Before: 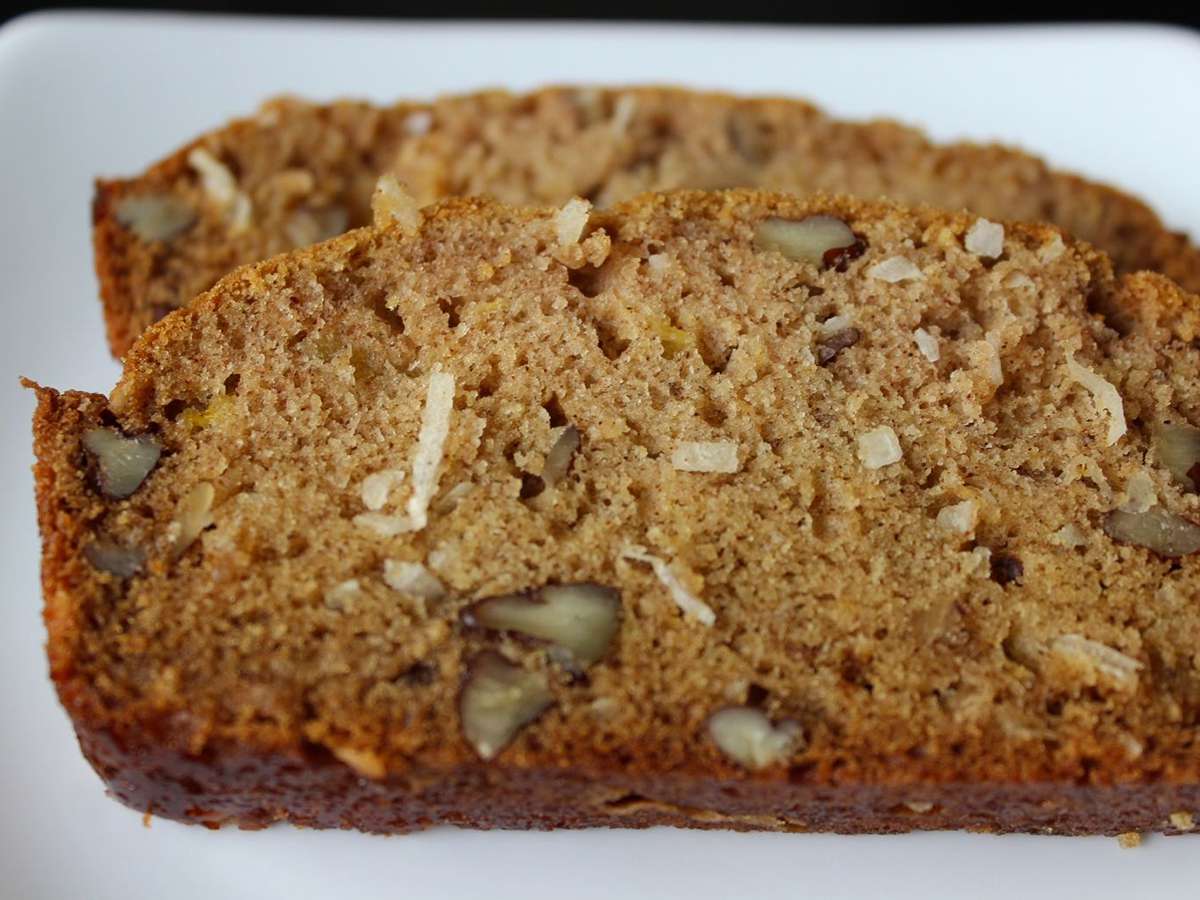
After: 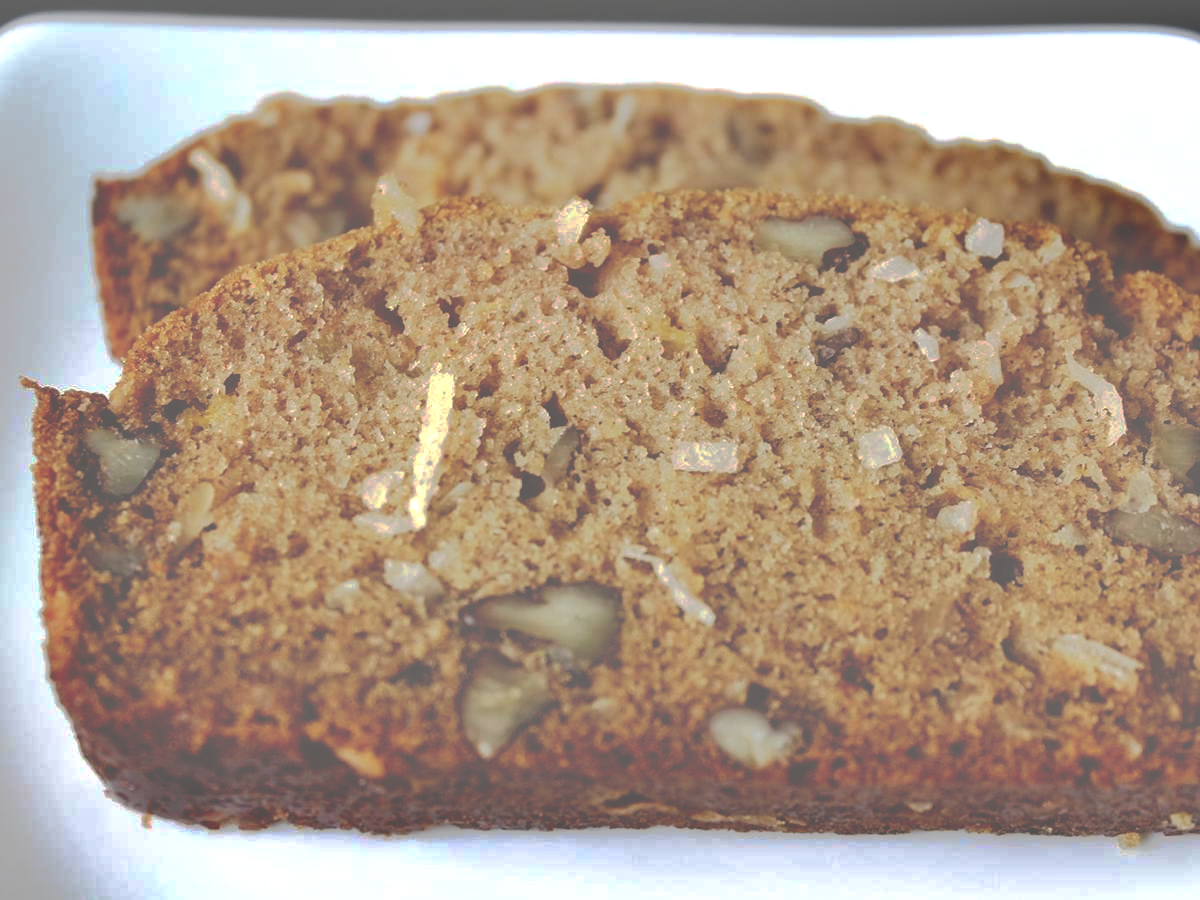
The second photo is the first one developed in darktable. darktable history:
exposure: exposure 0.722 EV, compensate highlight preservation false
shadows and highlights: soften with gaussian
tone curve: curves: ch0 [(0, 0) (0.003, 0.43) (0.011, 0.433) (0.025, 0.434) (0.044, 0.436) (0.069, 0.439) (0.1, 0.442) (0.136, 0.446) (0.177, 0.449) (0.224, 0.454) (0.277, 0.462) (0.335, 0.488) (0.399, 0.524) (0.468, 0.566) (0.543, 0.615) (0.623, 0.666) (0.709, 0.718) (0.801, 0.761) (0.898, 0.801) (1, 1)], preserve colors none
